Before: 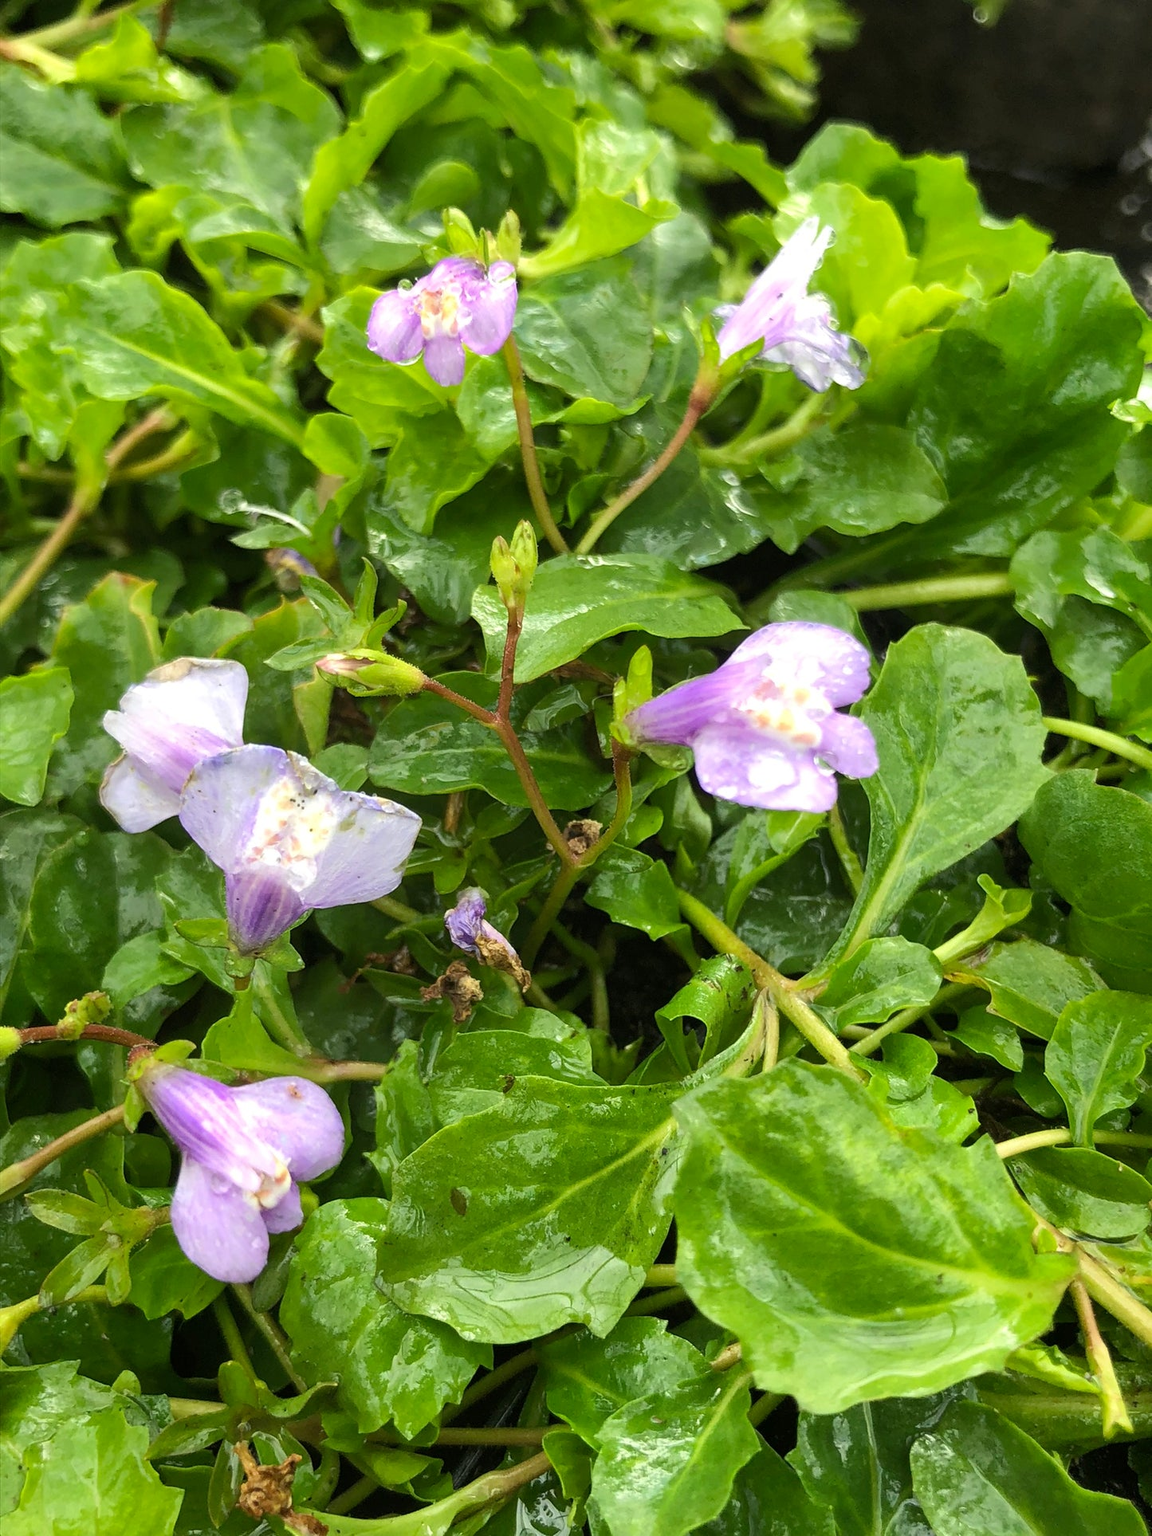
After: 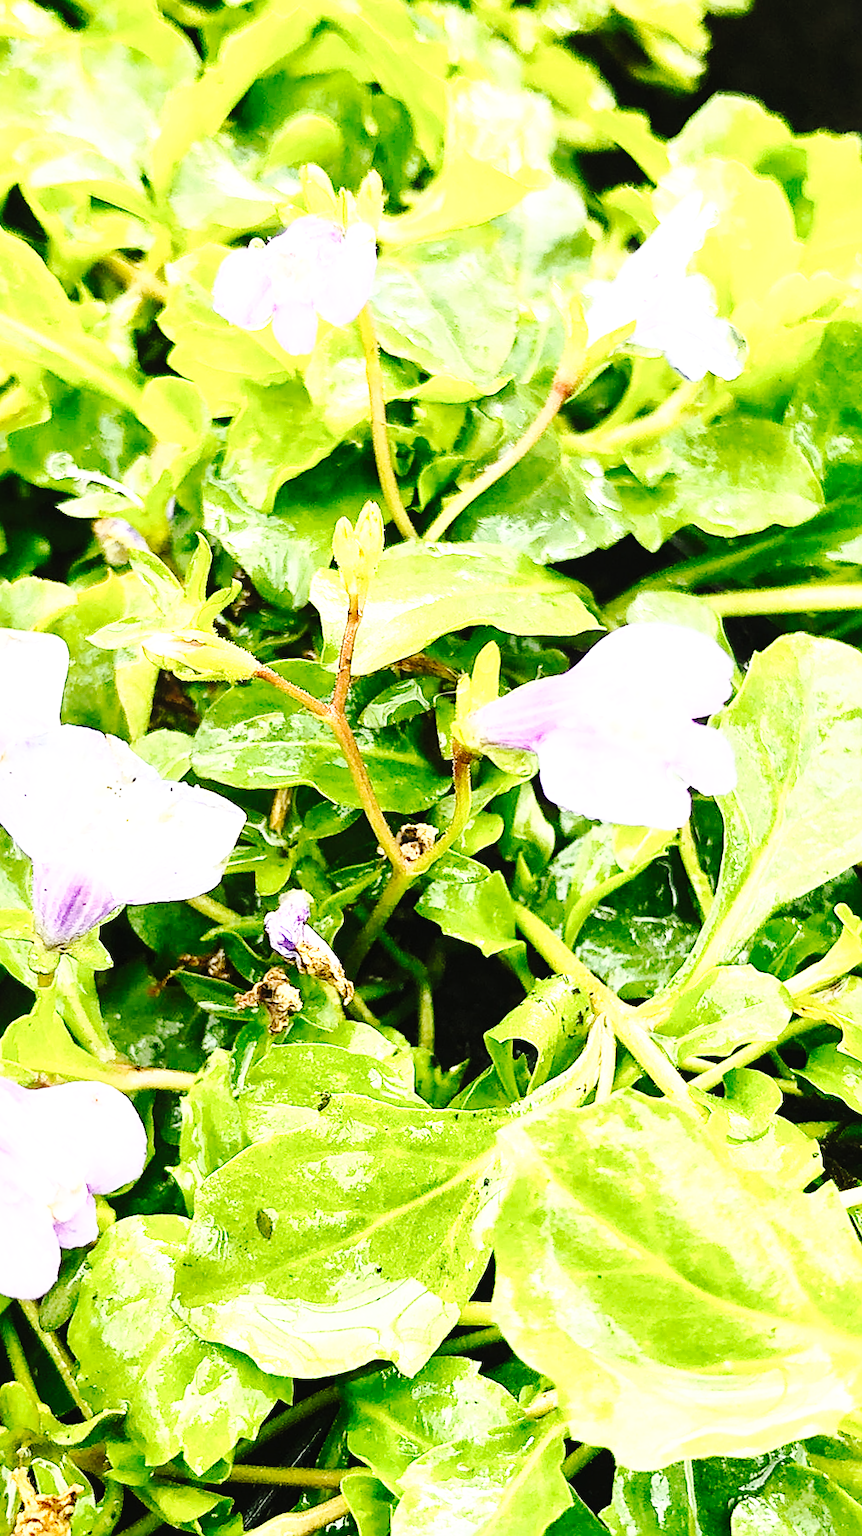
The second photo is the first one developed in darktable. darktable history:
sharpen: on, module defaults
tone curve: curves: ch0 [(0, 0.023) (0.087, 0.065) (0.184, 0.168) (0.45, 0.54) (0.57, 0.683) (0.722, 0.825) (0.877, 0.948) (1, 1)]; ch1 [(0, 0) (0.388, 0.369) (0.447, 0.447) (0.505, 0.5) (0.534, 0.528) (0.573, 0.583) (0.663, 0.68) (1, 1)]; ch2 [(0, 0) (0.314, 0.223) (0.427, 0.405) (0.492, 0.505) (0.531, 0.55) (0.589, 0.599) (1, 1)], preserve colors none
tone equalizer: on, module defaults
crop and rotate: angle -2.9°, left 14.187%, top 0.024%, right 10.973%, bottom 0.019%
exposure: black level correction 0, exposure 0.499 EV, compensate highlight preservation false
local contrast: mode bilateral grid, contrast 19, coarseness 49, detail 120%, midtone range 0.2
base curve: curves: ch0 [(0, 0) (0.028, 0.03) (0.121, 0.232) (0.46, 0.748) (0.859, 0.968) (1, 1)], preserve colors none
contrast brightness saturation: contrast 0.244, brightness 0.085
